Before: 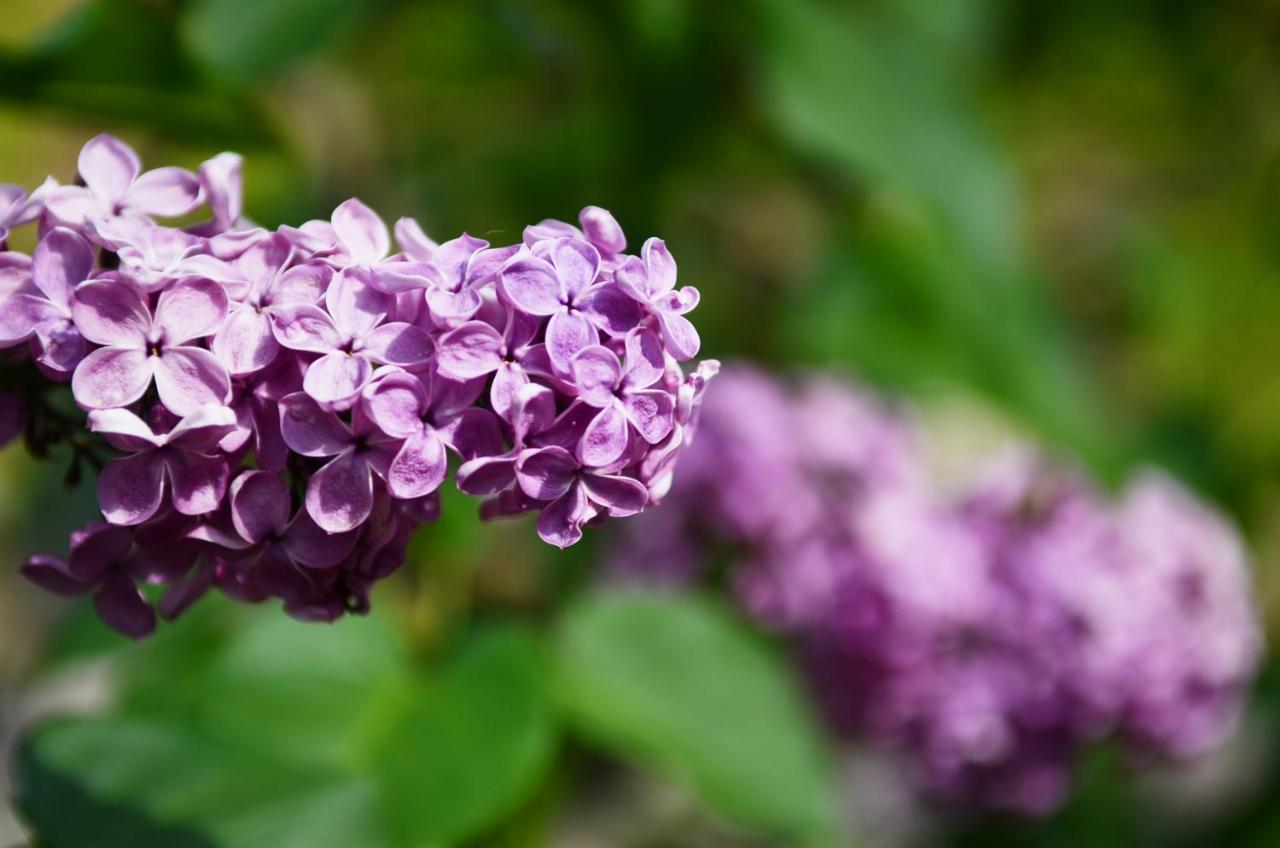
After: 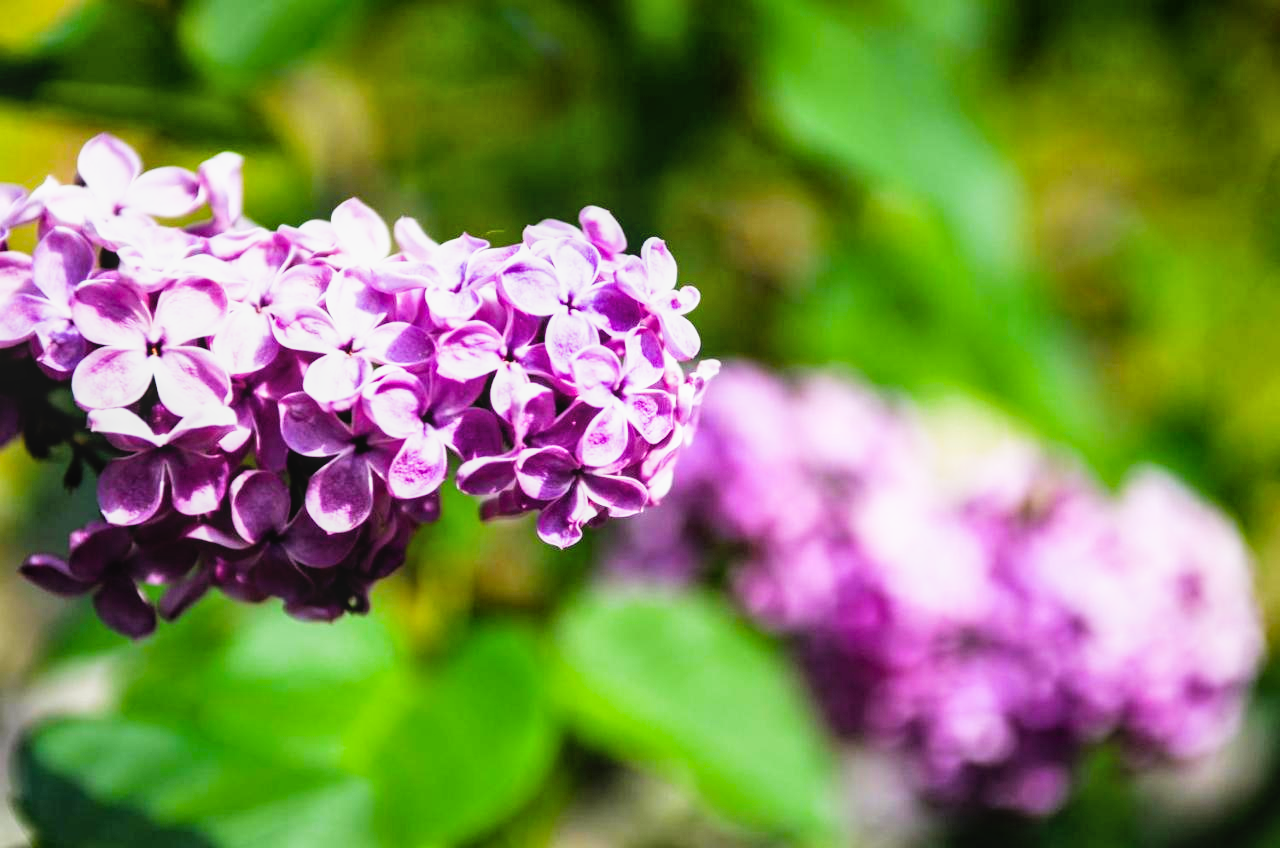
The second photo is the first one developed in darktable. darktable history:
local contrast: detail 110%
color balance rgb: perceptual saturation grading › global saturation 20%, global vibrance 20%
exposure: black level correction 0, exposure 1.2 EV, compensate highlight preservation false
filmic rgb: black relative exposure -5 EV, white relative exposure 3.5 EV, hardness 3.19, contrast 1.3, highlights saturation mix -50%
